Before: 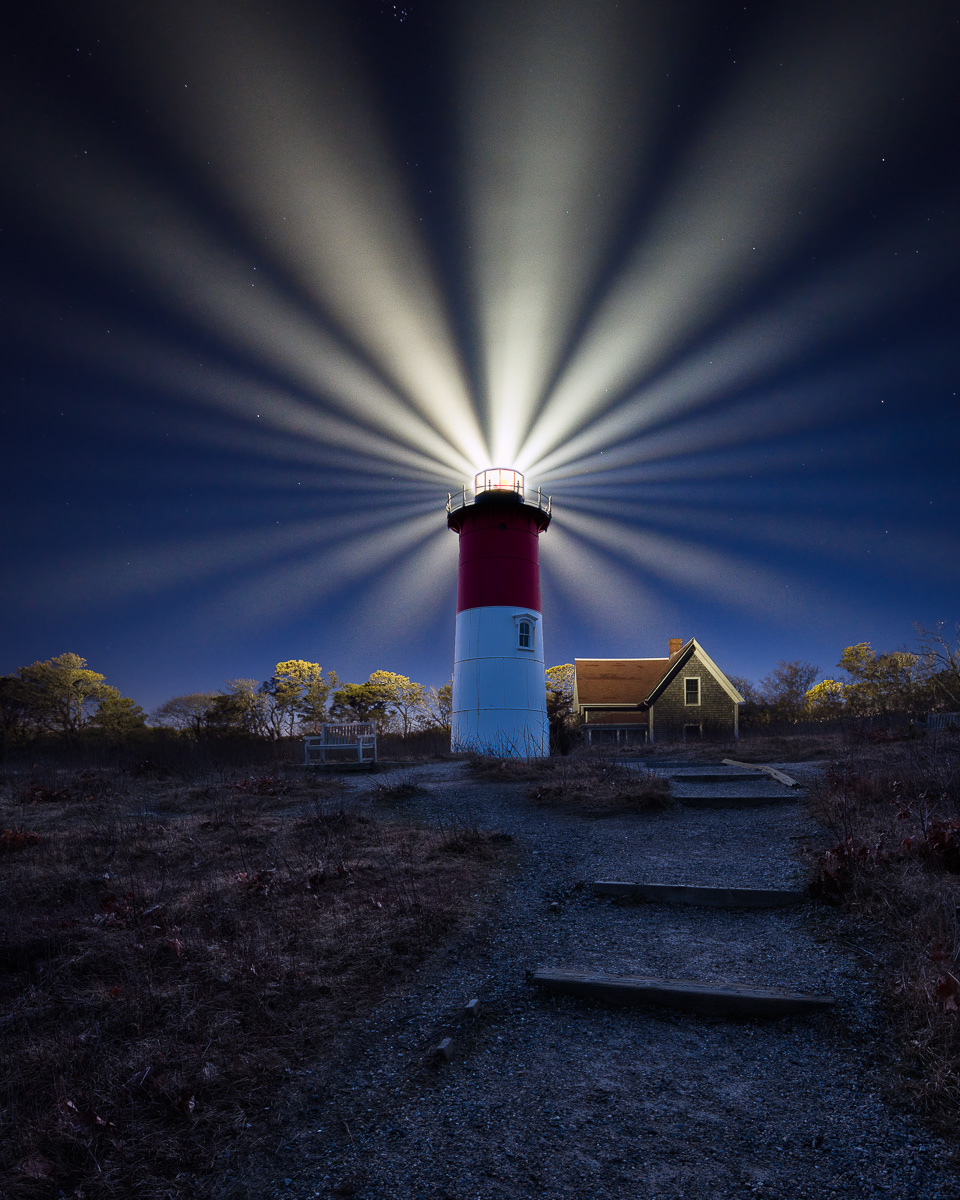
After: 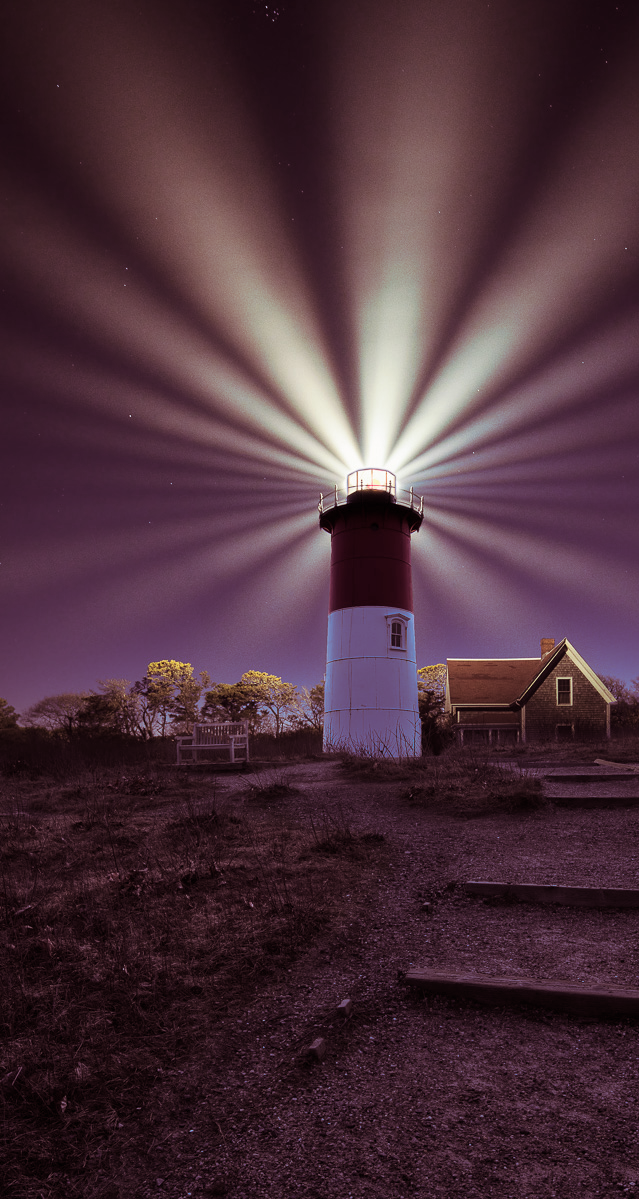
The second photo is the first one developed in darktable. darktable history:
split-toning: on, module defaults
crop and rotate: left 13.409%, right 19.924%
